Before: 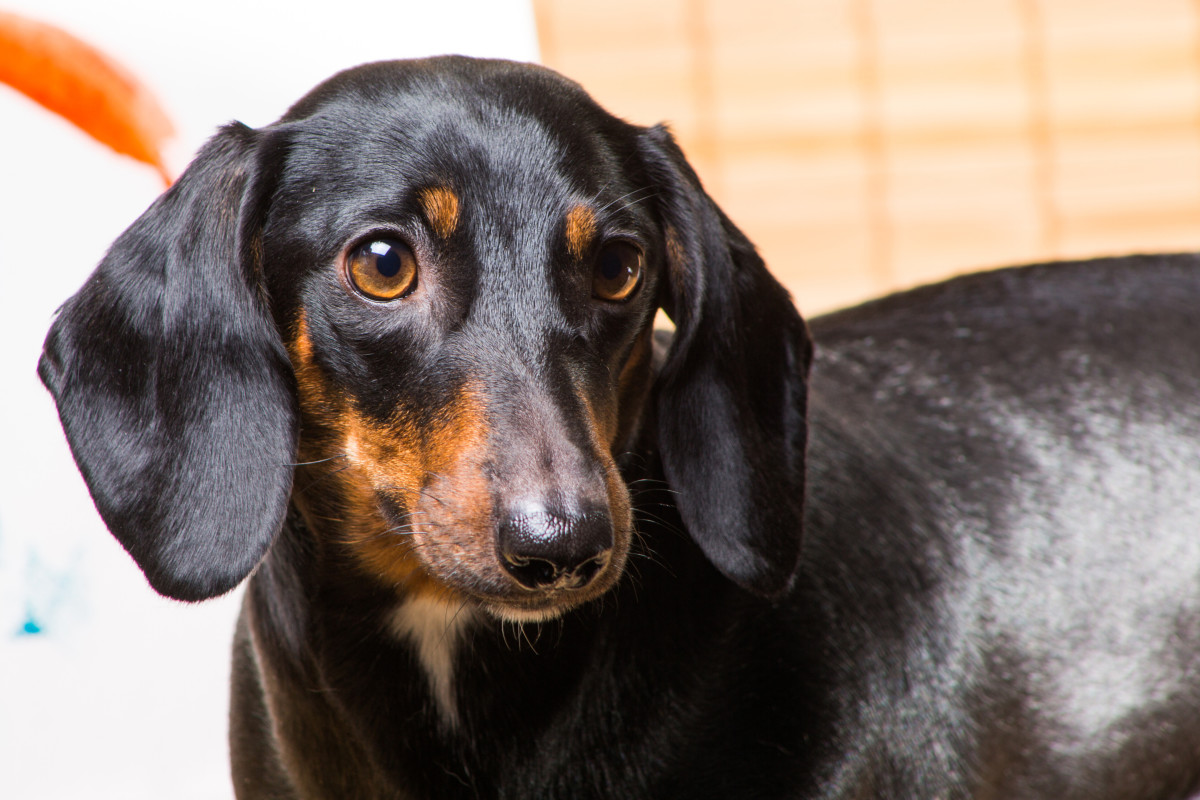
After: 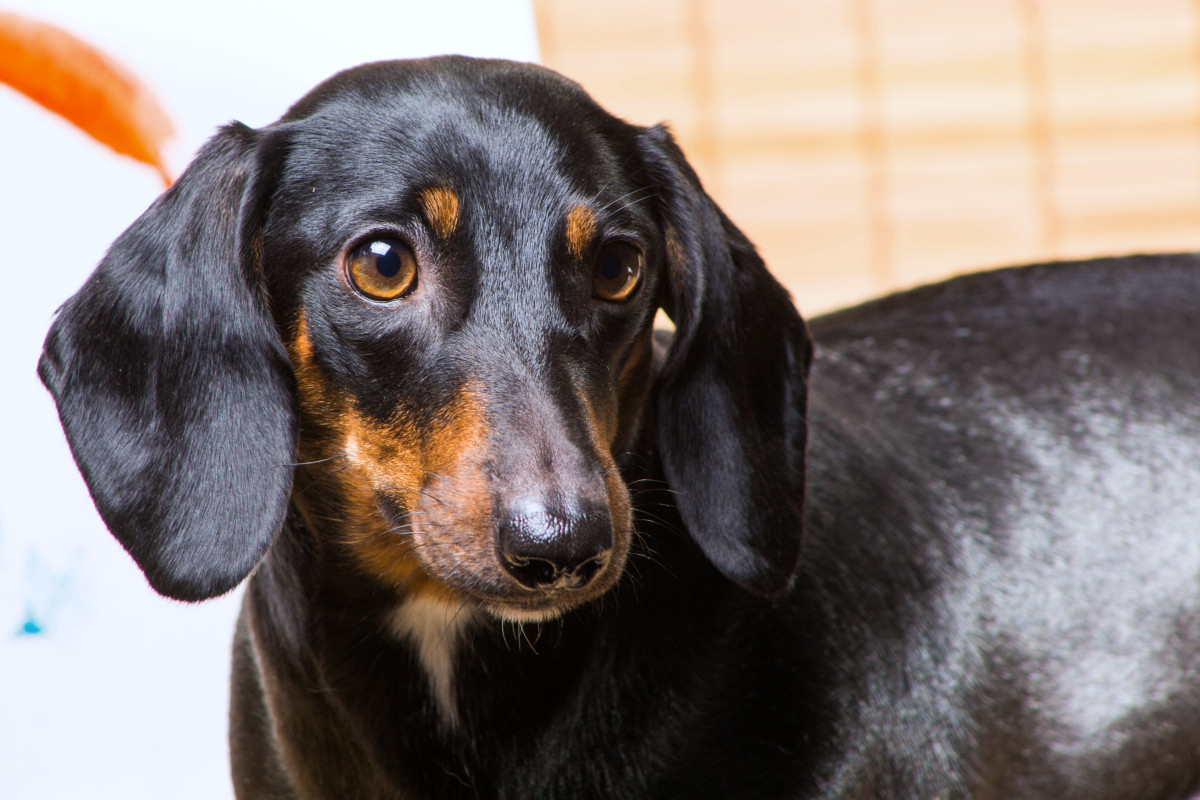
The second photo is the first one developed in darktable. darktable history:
white balance: red 0.974, blue 1.044
color contrast: green-magenta contrast 0.96
